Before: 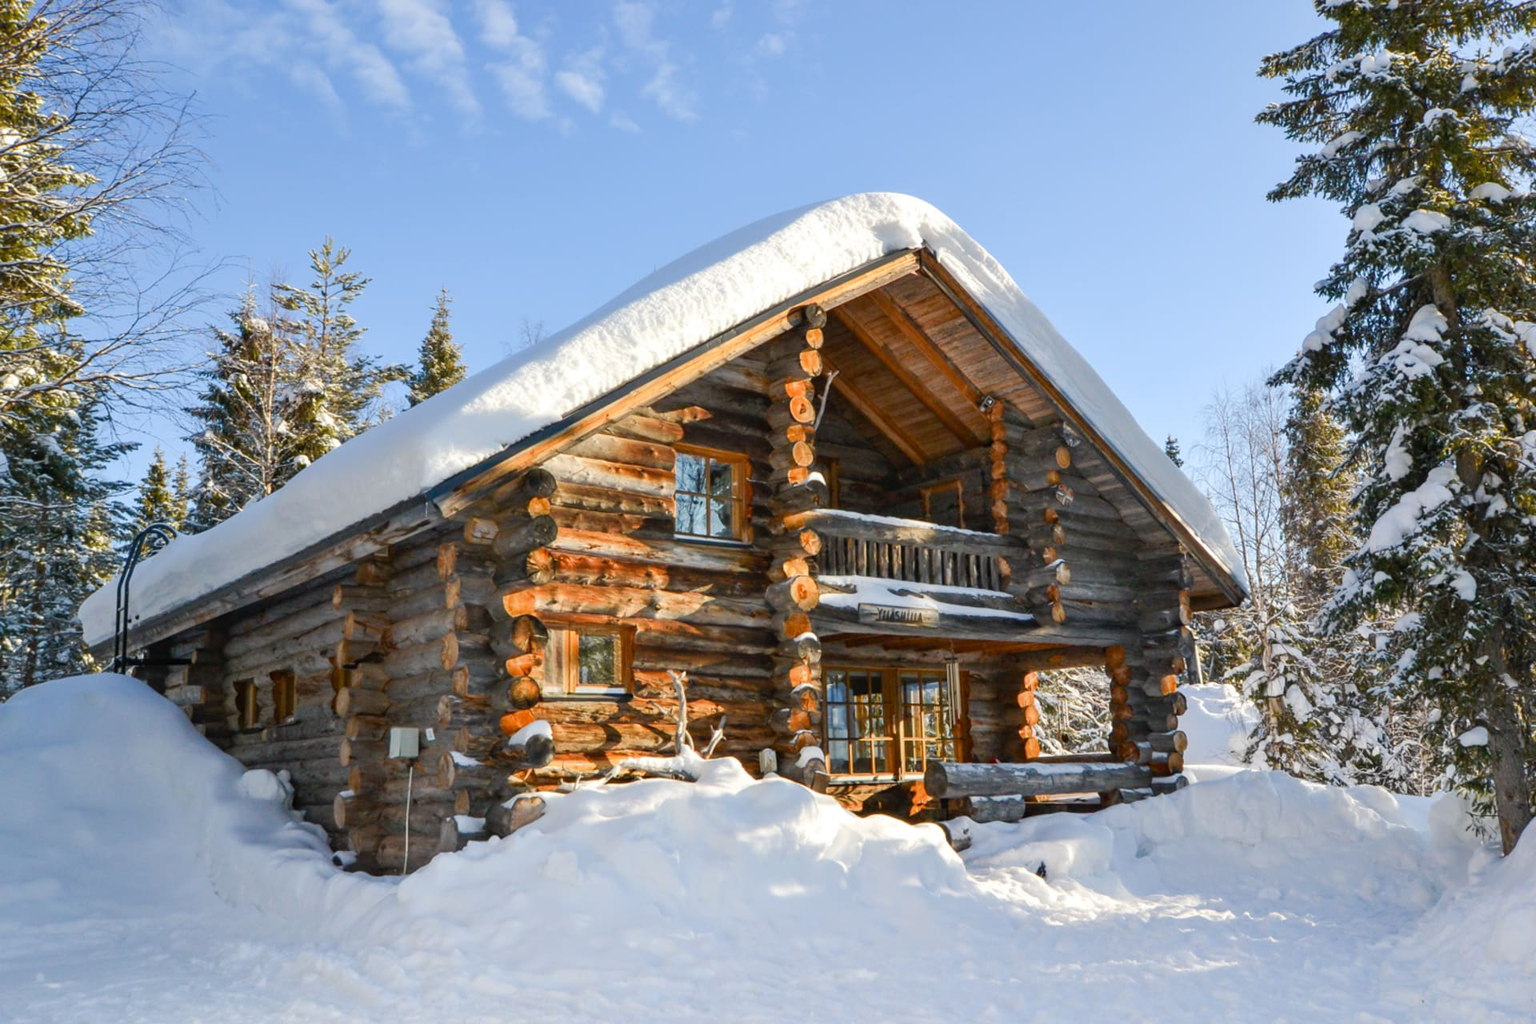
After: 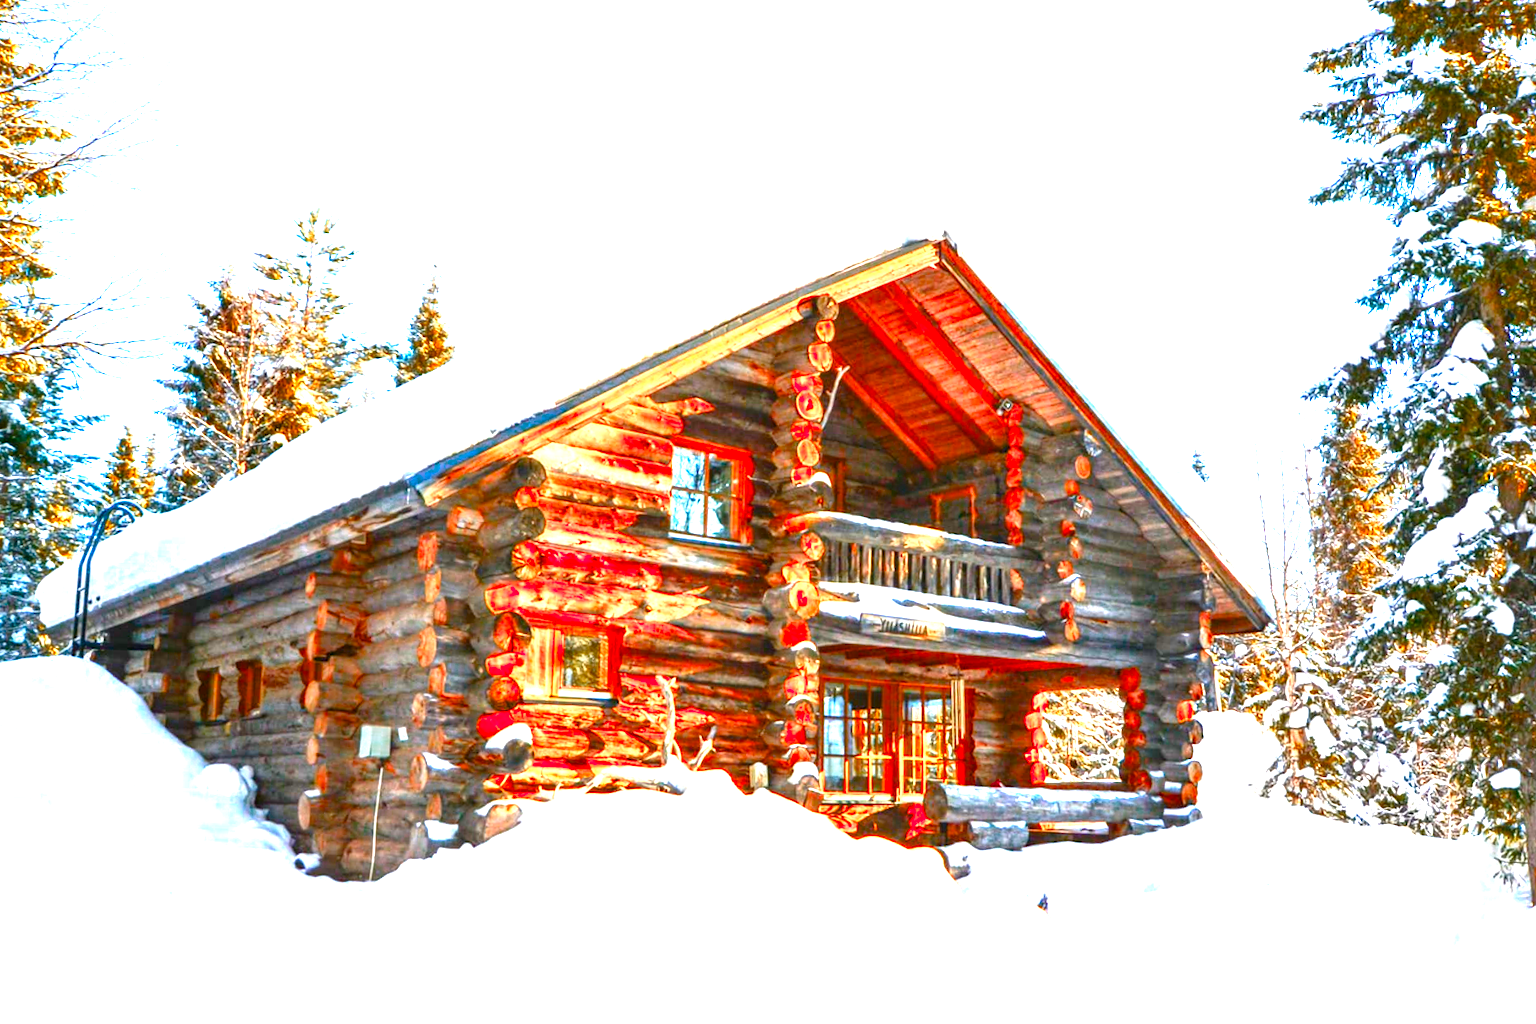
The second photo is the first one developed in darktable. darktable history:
color balance rgb: linear chroma grading › global chroma 9.684%, perceptual saturation grading › global saturation 20%, perceptual saturation grading › highlights -25.395%, perceptual saturation grading › shadows 26.084%, global vibrance 30.305%
base curve: curves: ch0 [(0, 0) (0.303, 0.277) (1, 1)], preserve colors none
color zones: curves: ch0 [(0.473, 0.374) (0.742, 0.784)]; ch1 [(0.354, 0.737) (0.742, 0.705)]; ch2 [(0.318, 0.421) (0.758, 0.532)]
contrast brightness saturation: contrast -0.017, brightness -0.01, saturation 0.035
exposure: black level correction 0, exposure 1.487 EV, compensate highlight preservation false
local contrast: on, module defaults
crop and rotate: angle -2.19°
